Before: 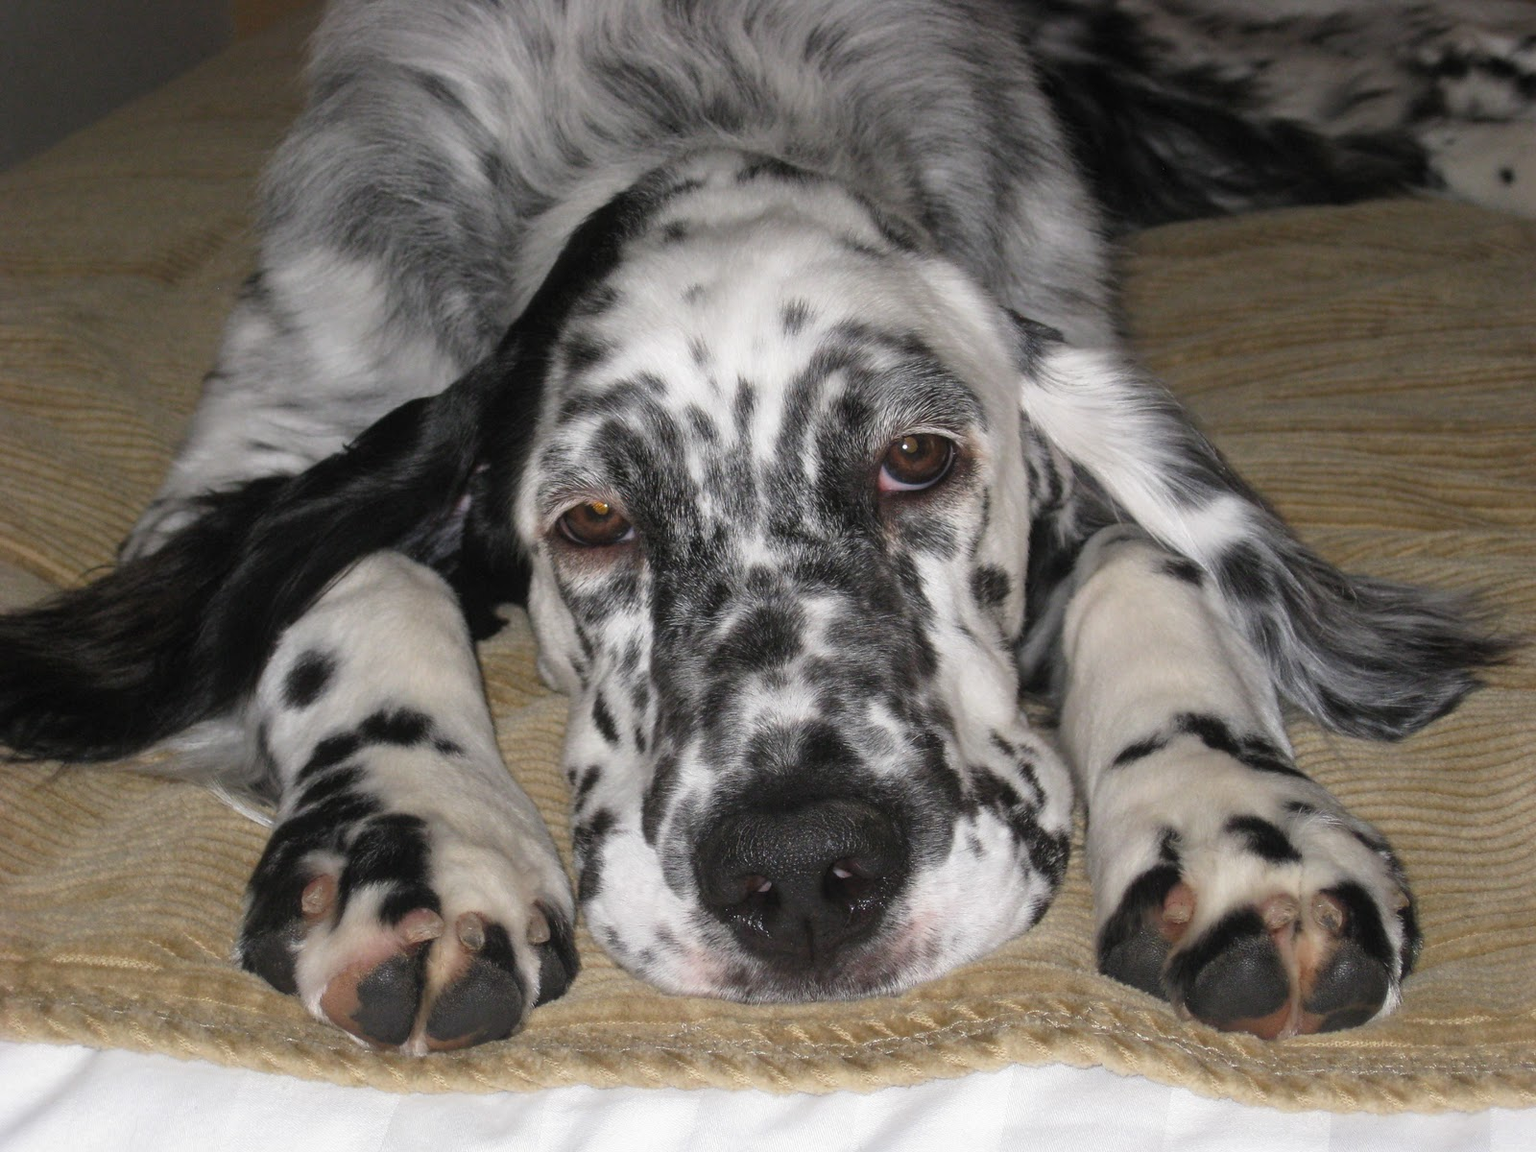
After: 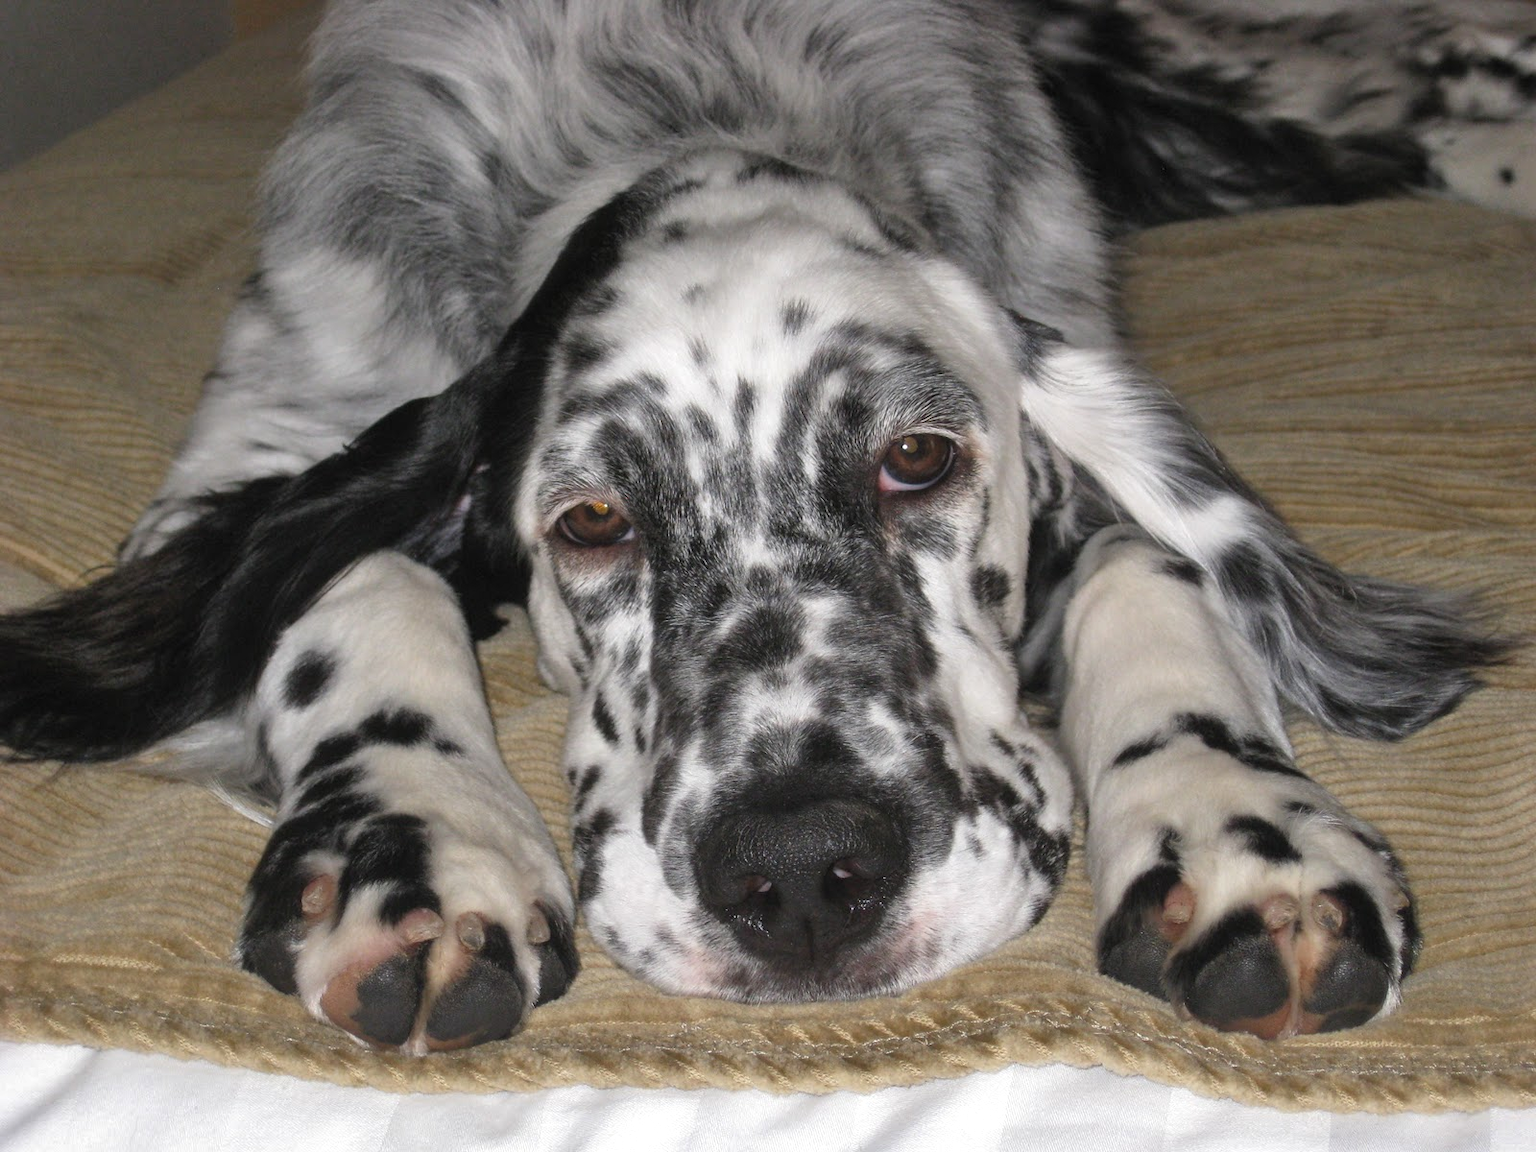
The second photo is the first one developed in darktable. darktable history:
exposure: exposure 0.126 EV, compensate exposure bias true, compensate highlight preservation false
shadows and highlights: shadows color adjustment 97.68%, low approximation 0.01, soften with gaussian
contrast brightness saturation: saturation -0.028
